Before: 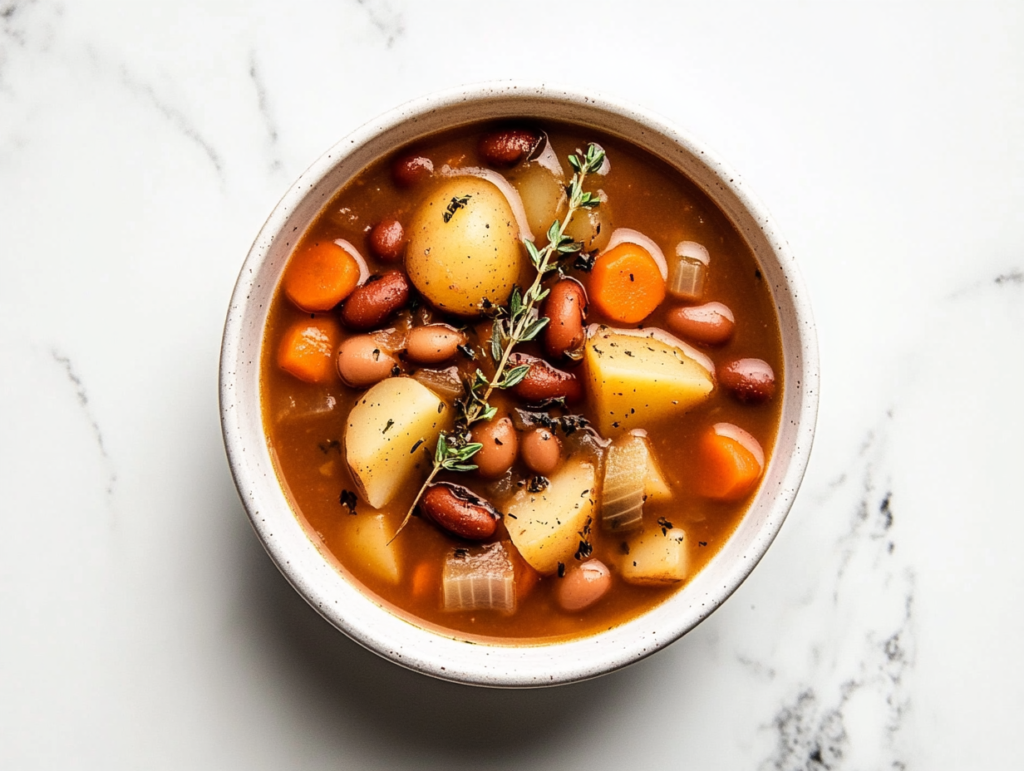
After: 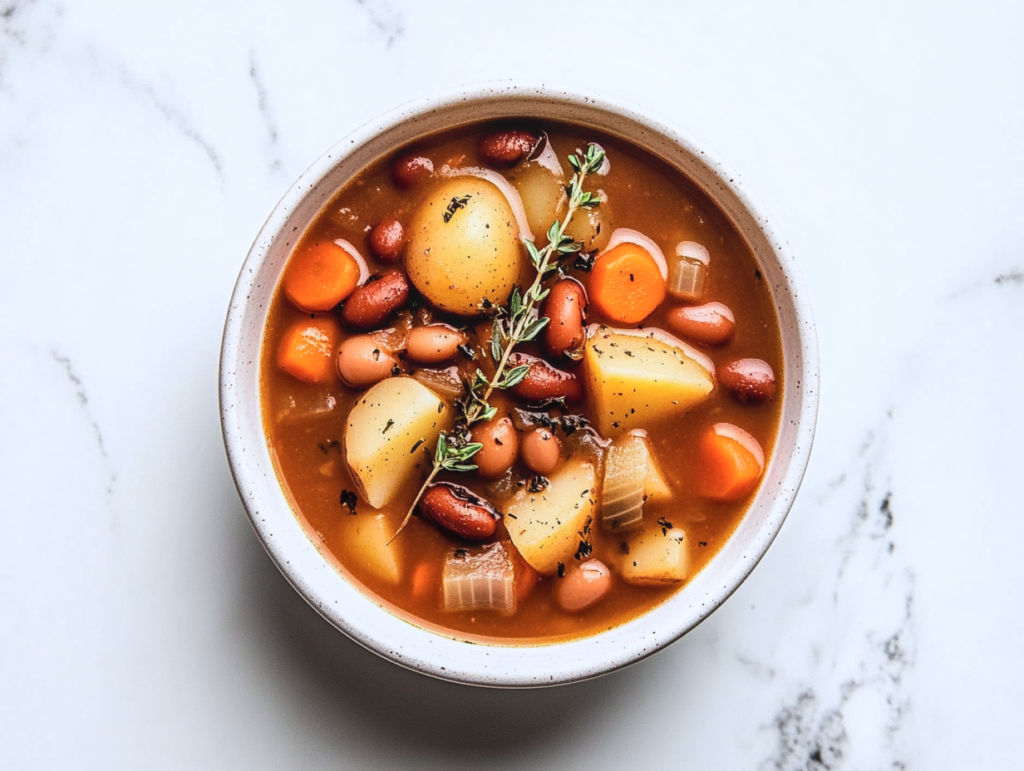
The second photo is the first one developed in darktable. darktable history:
color correction: highlights a* -0.772, highlights b* -8.92
local contrast: detail 110%
base curve: curves: ch0 [(0, 0) (0.472, 0.508) (1, 1)]
